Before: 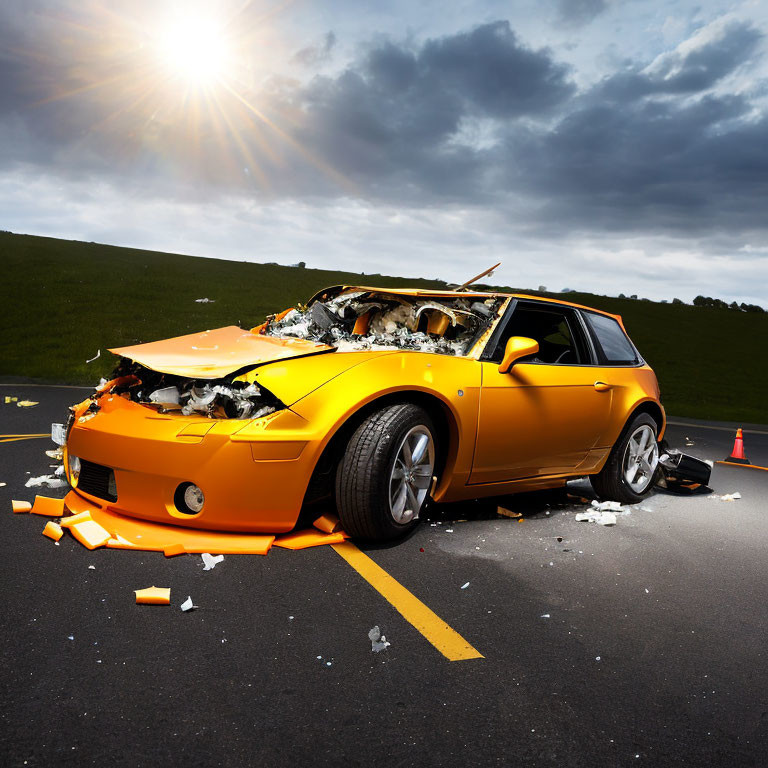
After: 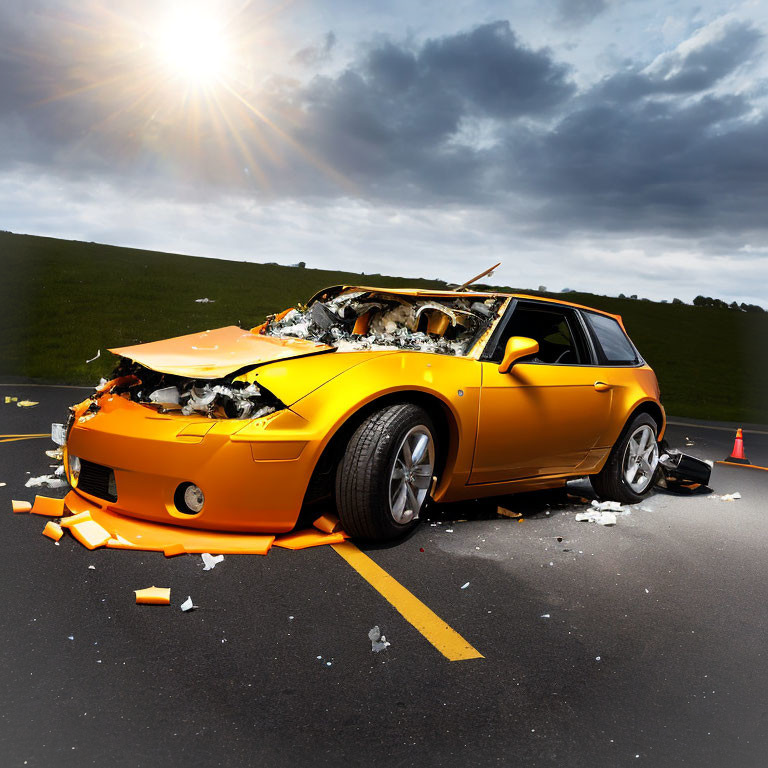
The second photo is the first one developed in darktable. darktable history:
vignetting: fall-off start 91.97%, brightness 0.066, saturation -0.002, unbound false
